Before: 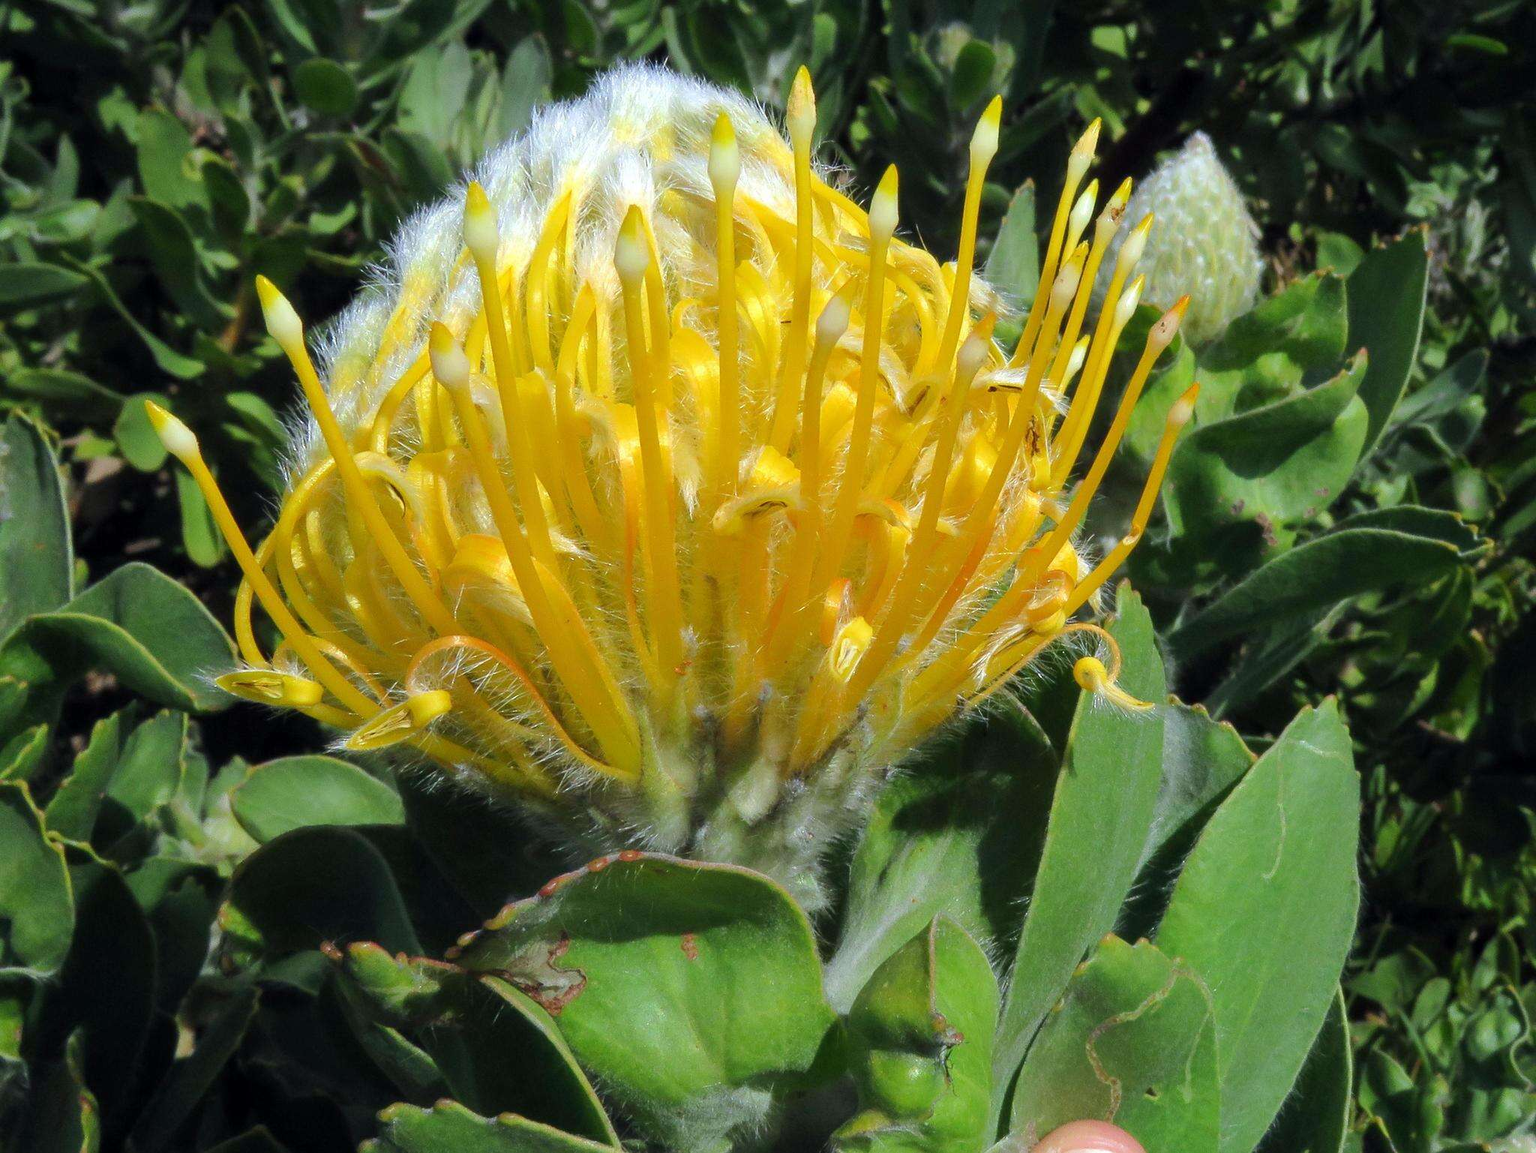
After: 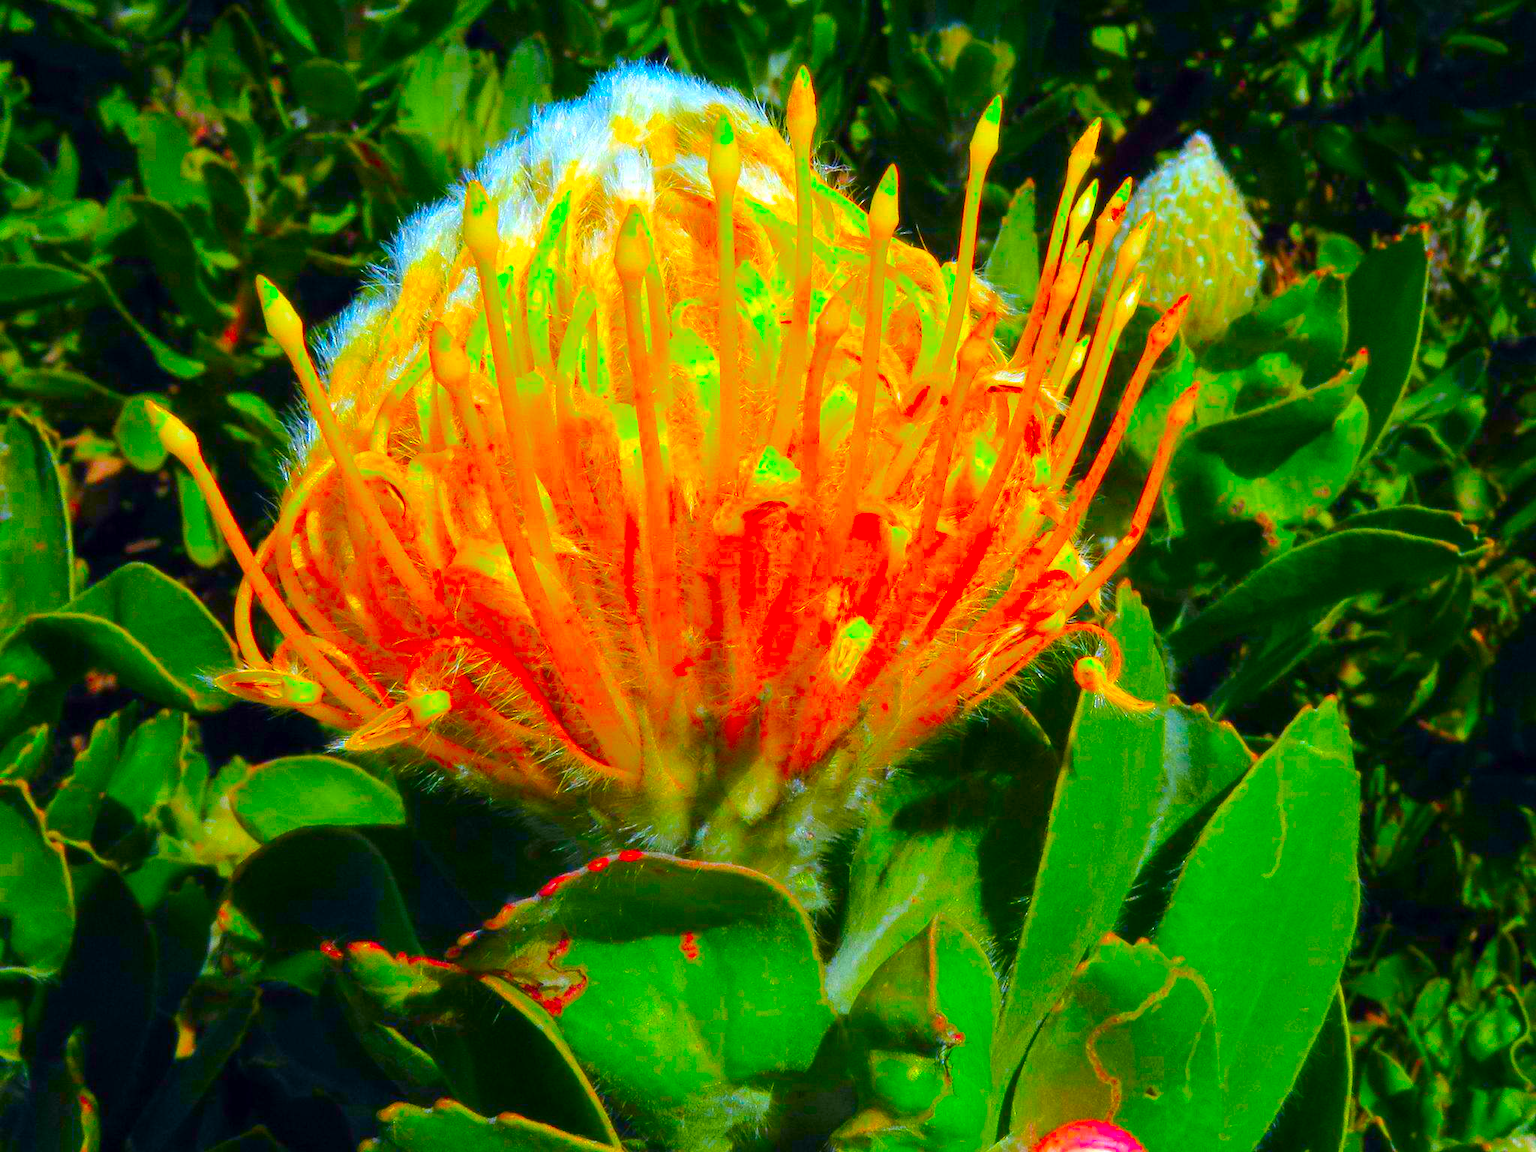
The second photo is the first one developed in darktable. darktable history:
color correction: saturation 3
contrast brightness saturation: saturation 0.18
color zones: curves: ch1 [(0.239, 0.552) (0.75, 0.5)]; ch2 [(0.25, 0.462) (0.749, 0.457)], mix 25.94%
